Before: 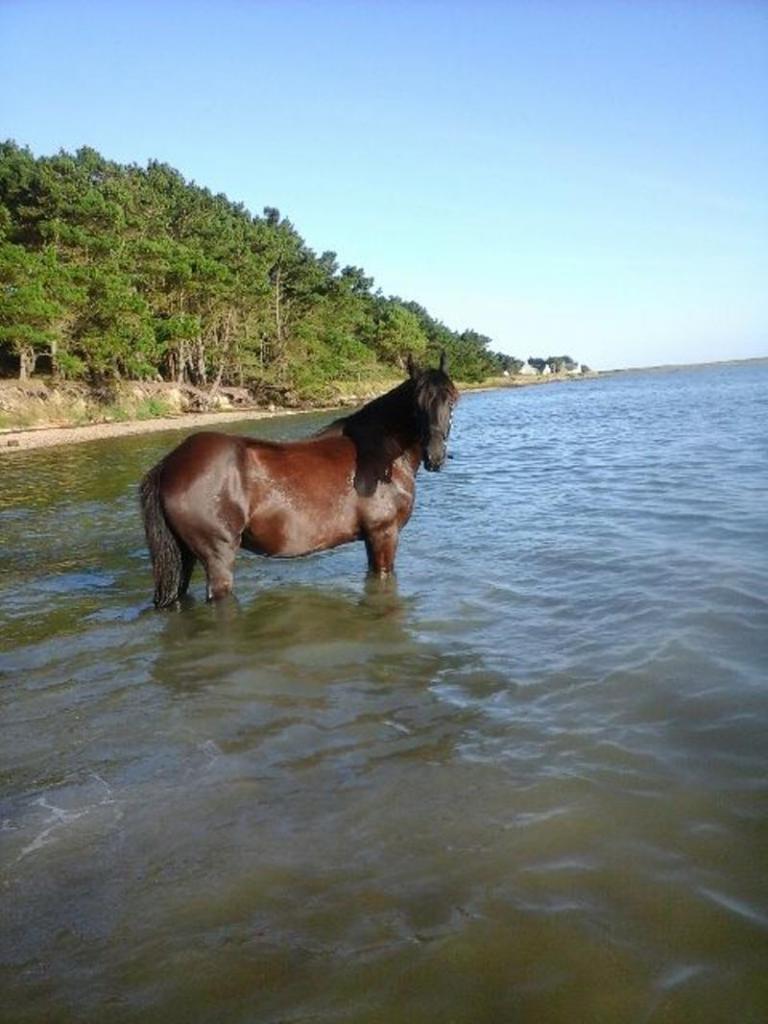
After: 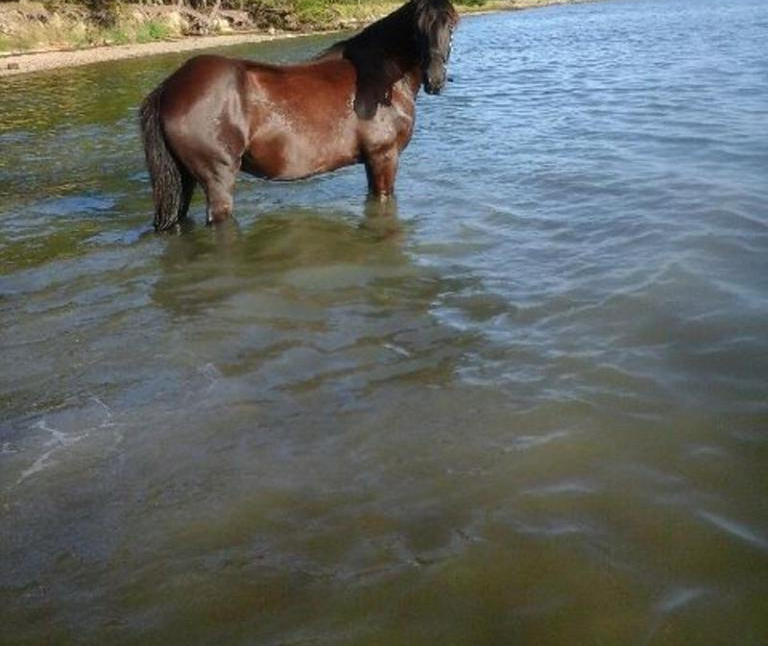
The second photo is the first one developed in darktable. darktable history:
crop and rotate: top 36.878%
tone curve: curves: ch1 [(0, 0) (0.173, 0.145) (0.467, 0.477) (0.808, 0.611) (1, 1)]; ch2 [(0, 0) (0.255, 0.314) (0.498, 0.509) (0.694, 0.64) (1, 1)], preserve colors none
